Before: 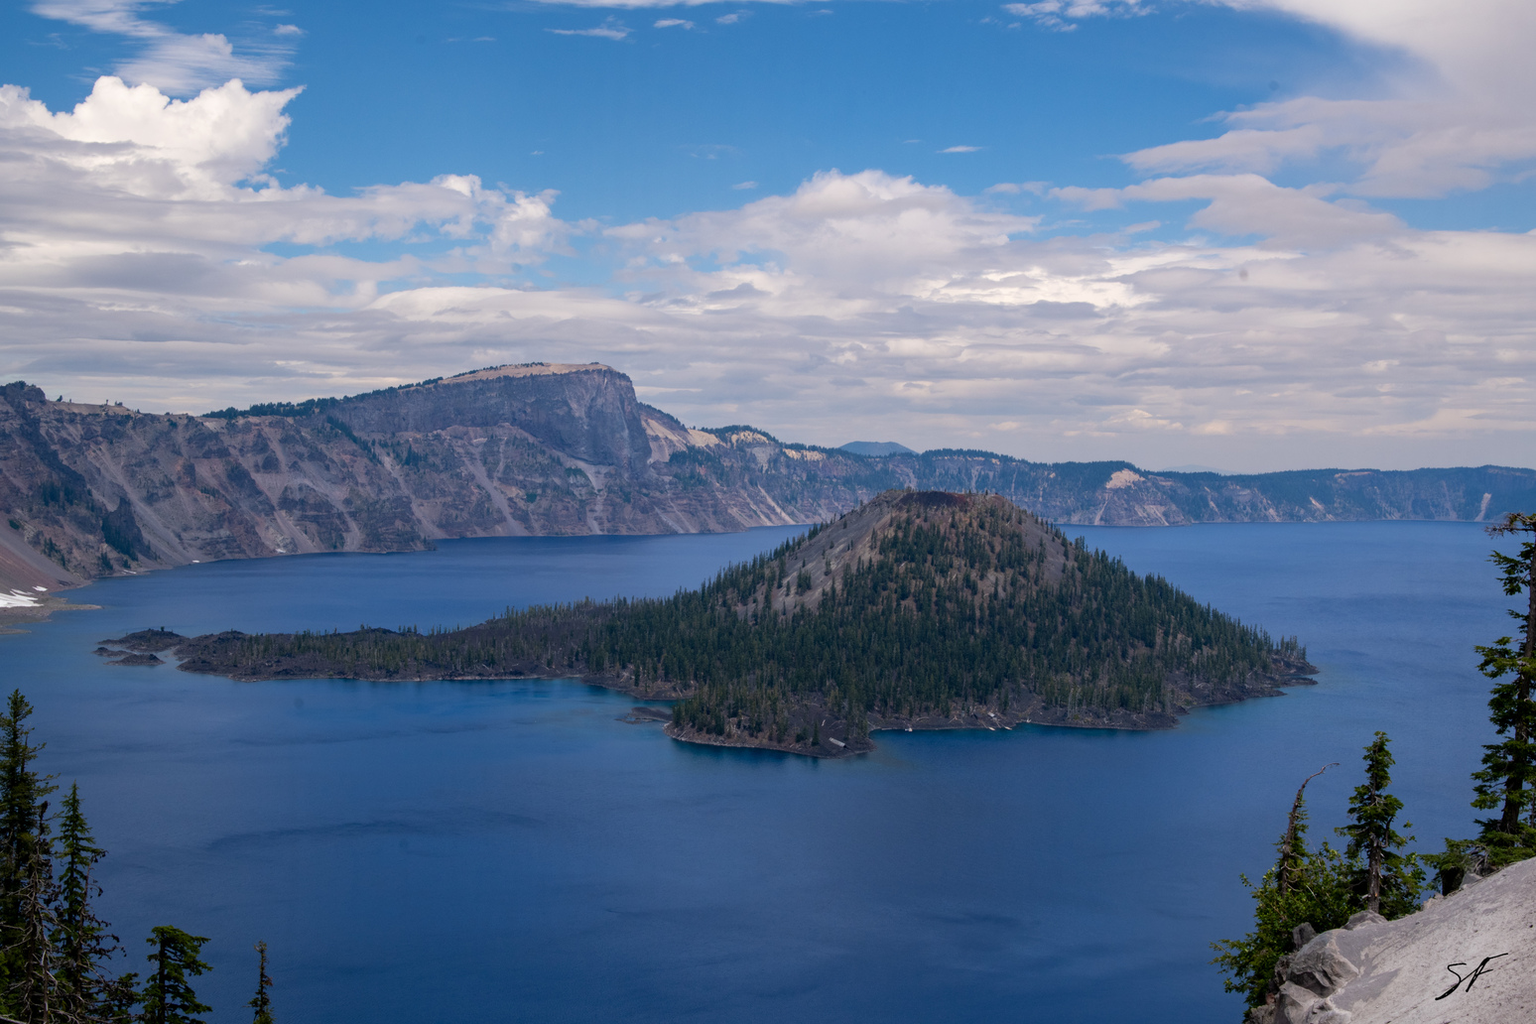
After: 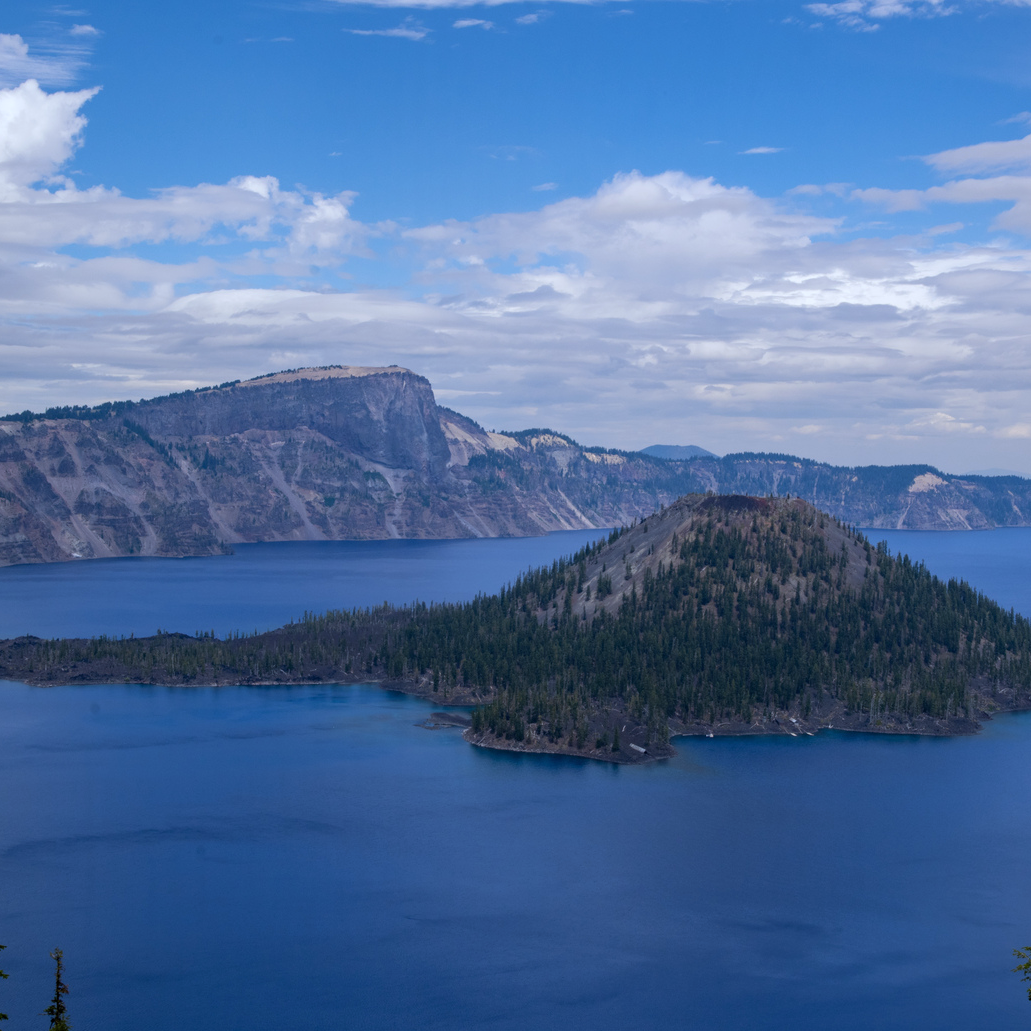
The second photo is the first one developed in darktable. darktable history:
white balance: red 0.924, blue 1.095
crop and rotate: left 13.342%, right 19.991%
